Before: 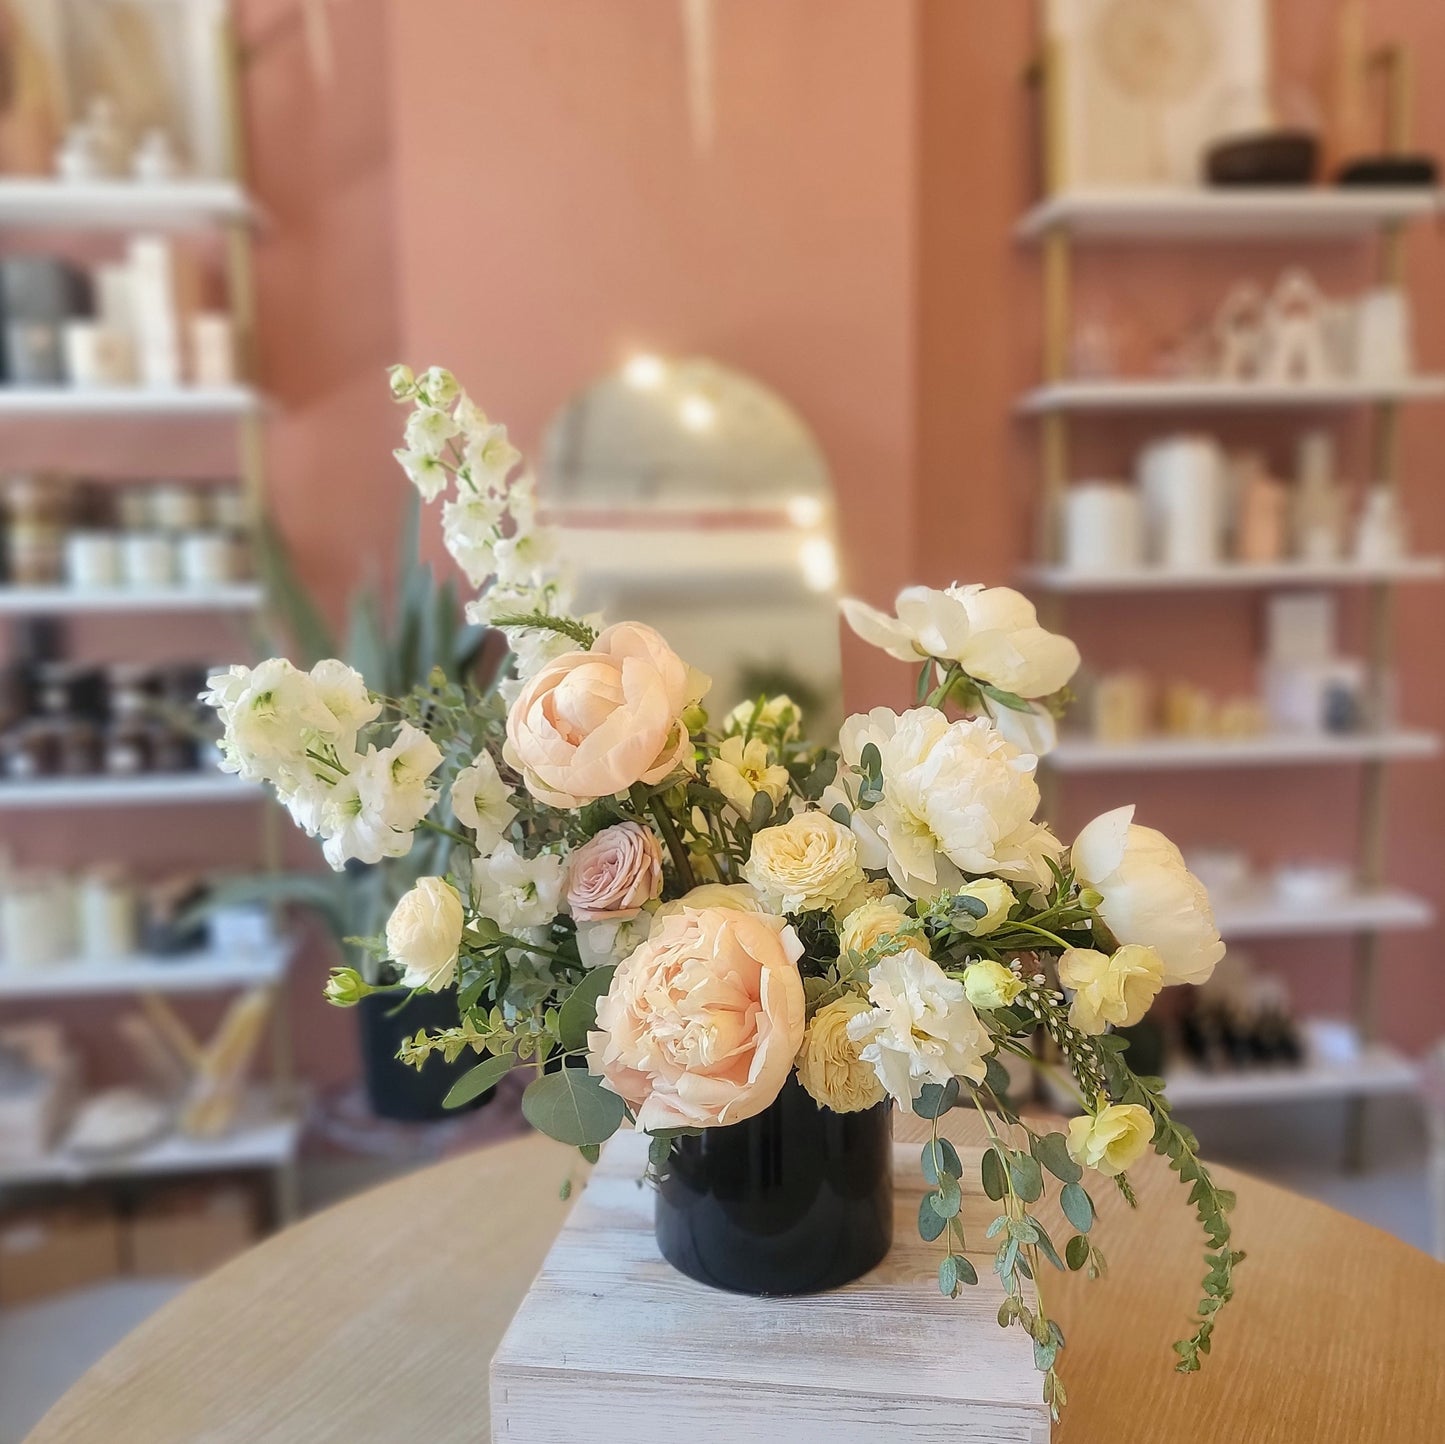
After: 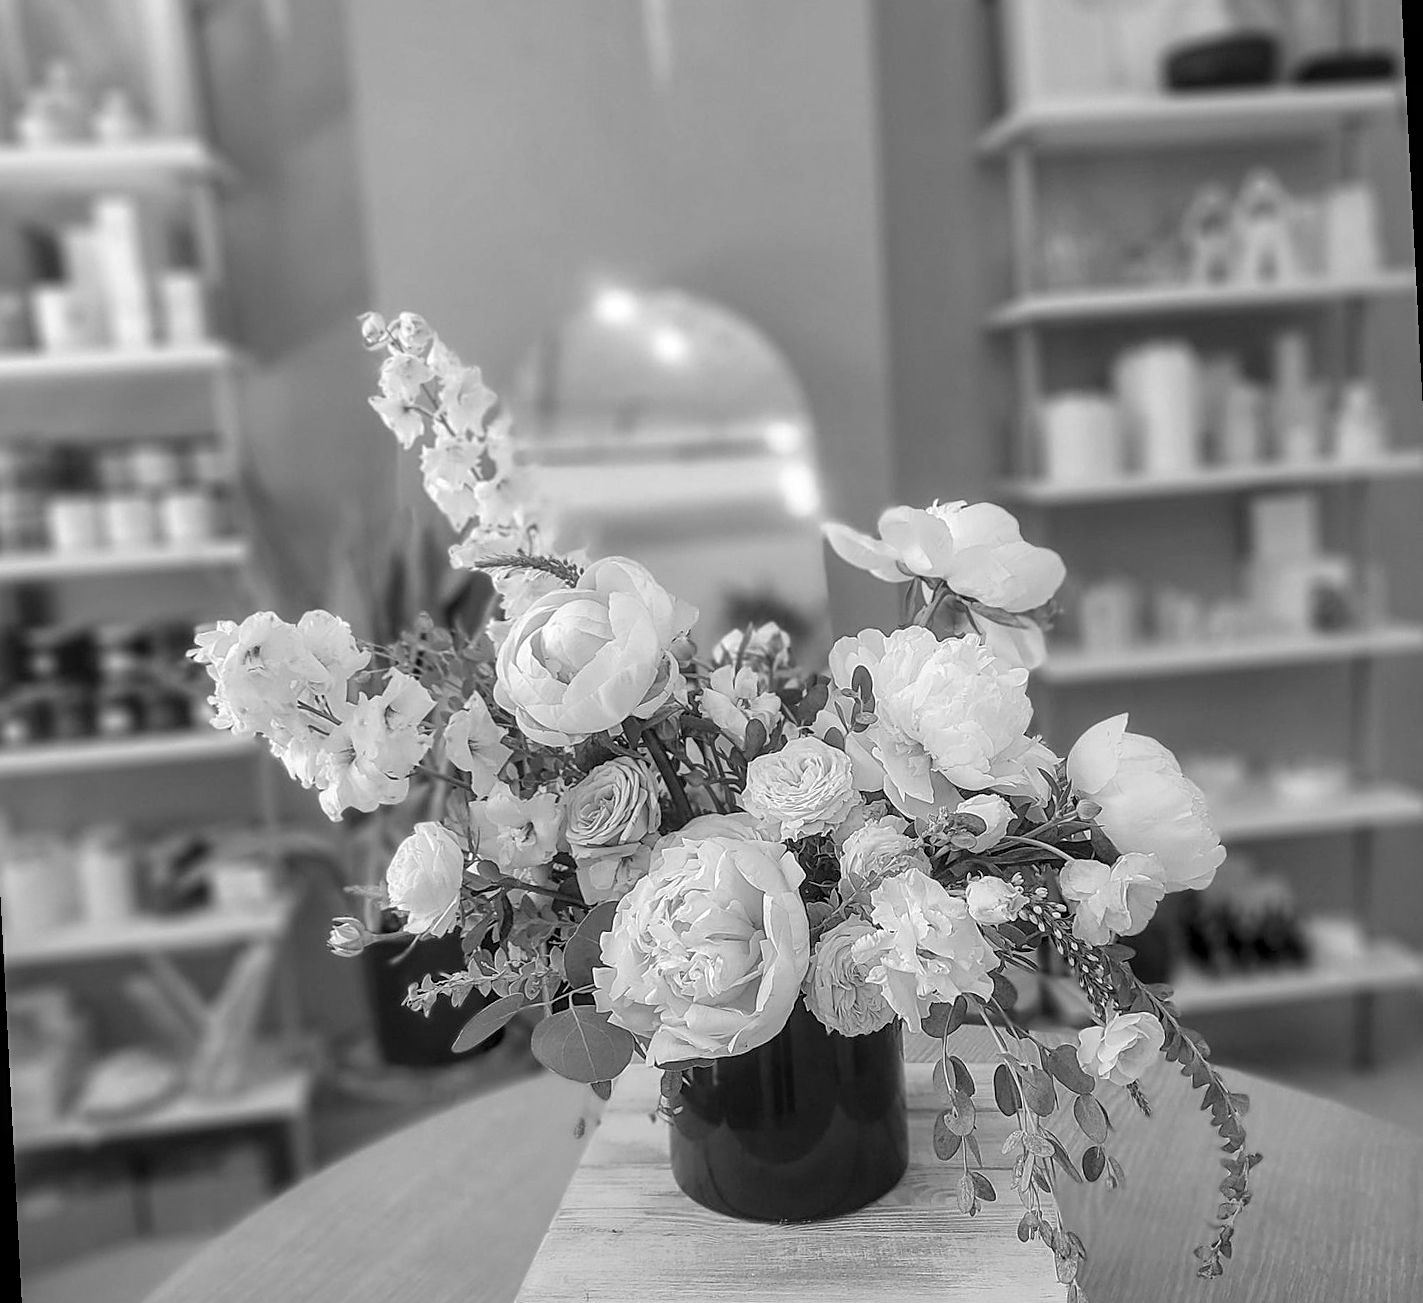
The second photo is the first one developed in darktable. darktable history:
rotate and perspective: rotation -3°, crop left 0.031, crop right 0.968, crop top 0.07, crop bottom 0.93
local contrast: on, module defaults
sharpen: on, module defaults
monochrome: a 32, b 64, size 2.3
